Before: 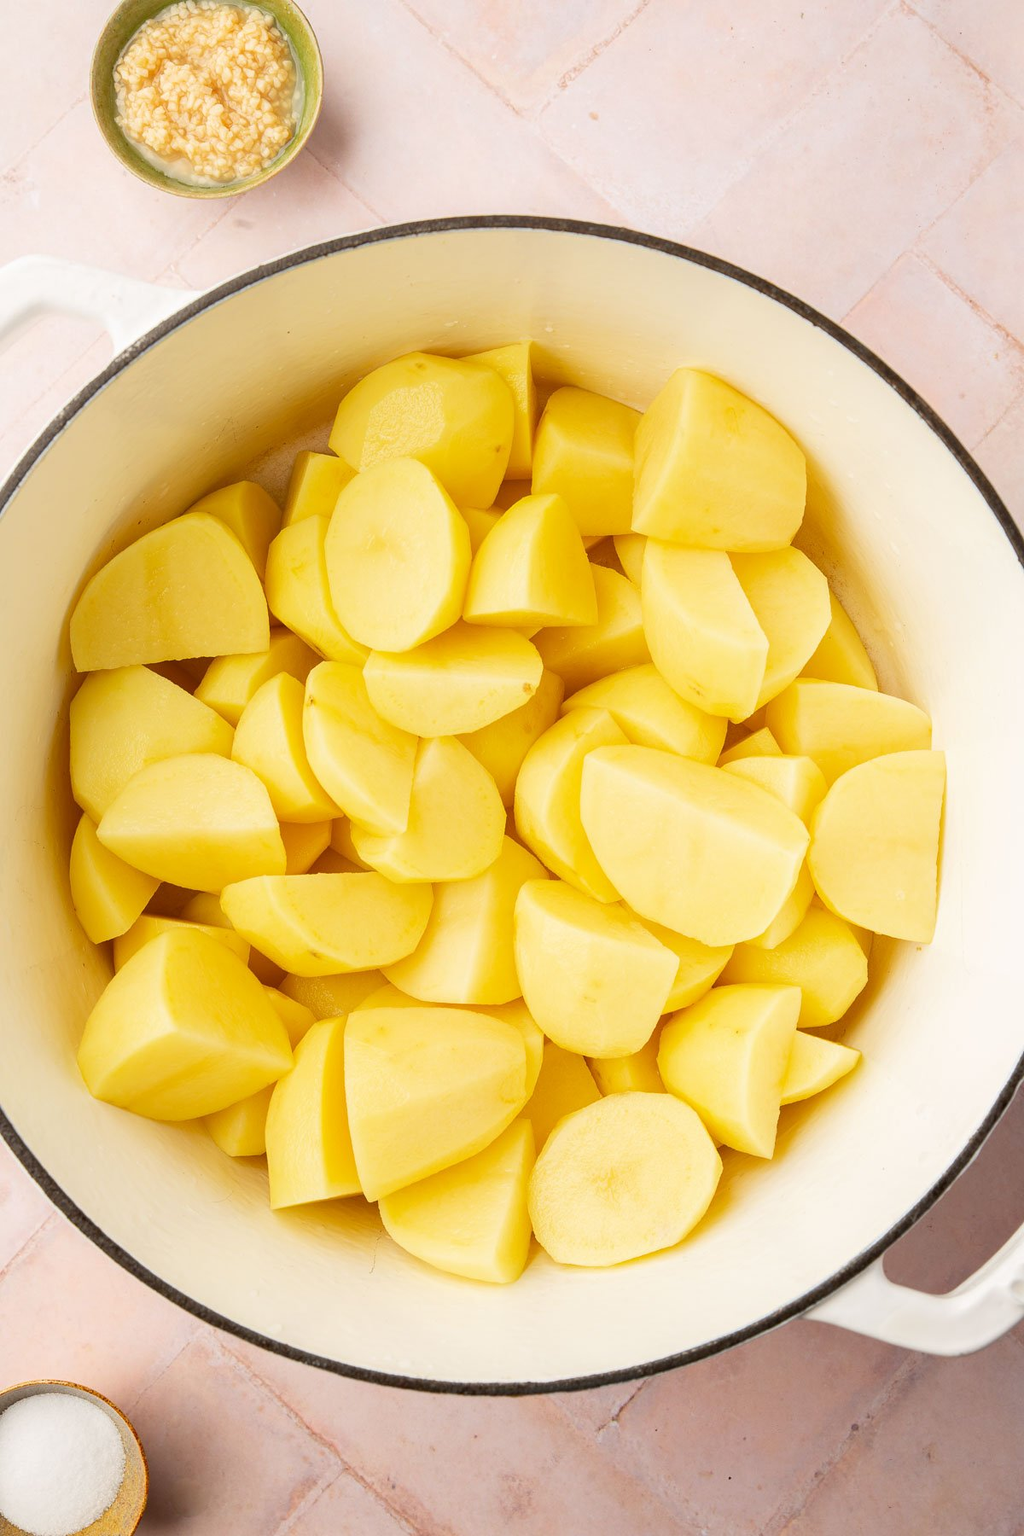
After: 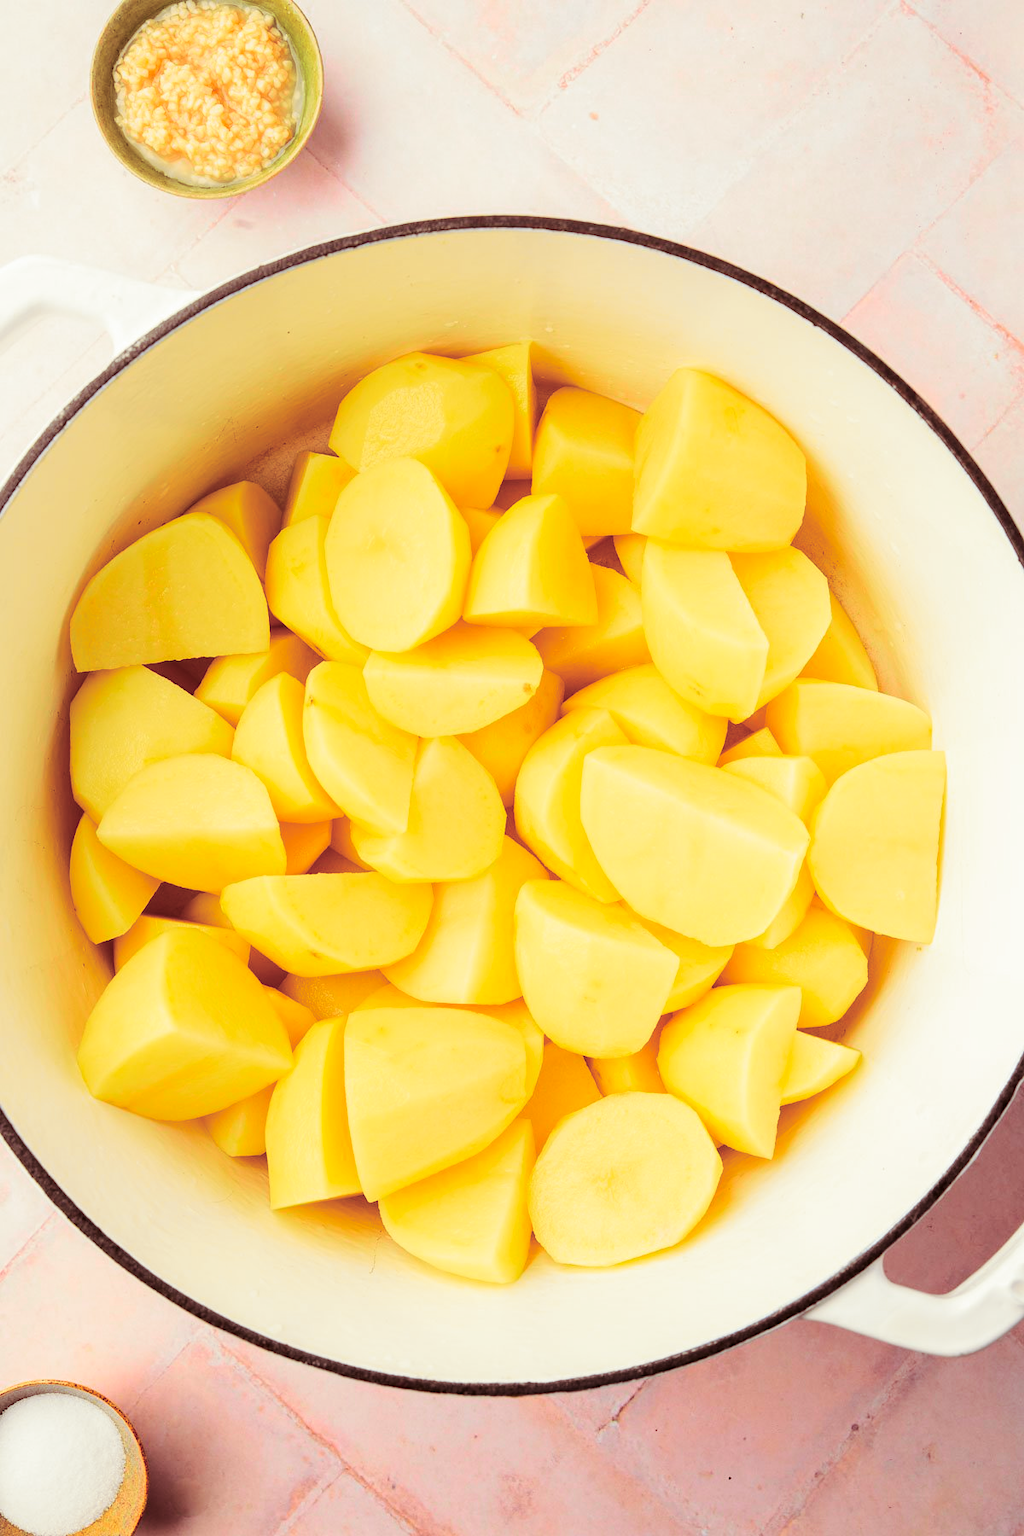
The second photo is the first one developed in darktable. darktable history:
split-toning: on, module defaults
tone curve: curves: ch0 [(0, 0) (0.126, 0.086) (0.338, 0.327) (0.494, 0.55) (0.703, 0.762) (1, 1)]; ch1 [(0, 0) (0.346, 0.324) (0.45, 0.431) (0.5, 0.5) (0.522, 0.517) (0.55, 0.578) (1, 1)]; ch2 [(0, 0) (0.44, 0.424) (0.501, 0.499) (0.554, 0.563) (0.622, 0.667) (0.707, 0.746) (1, 1)], color space Lab, independent channels, preserve colors none
